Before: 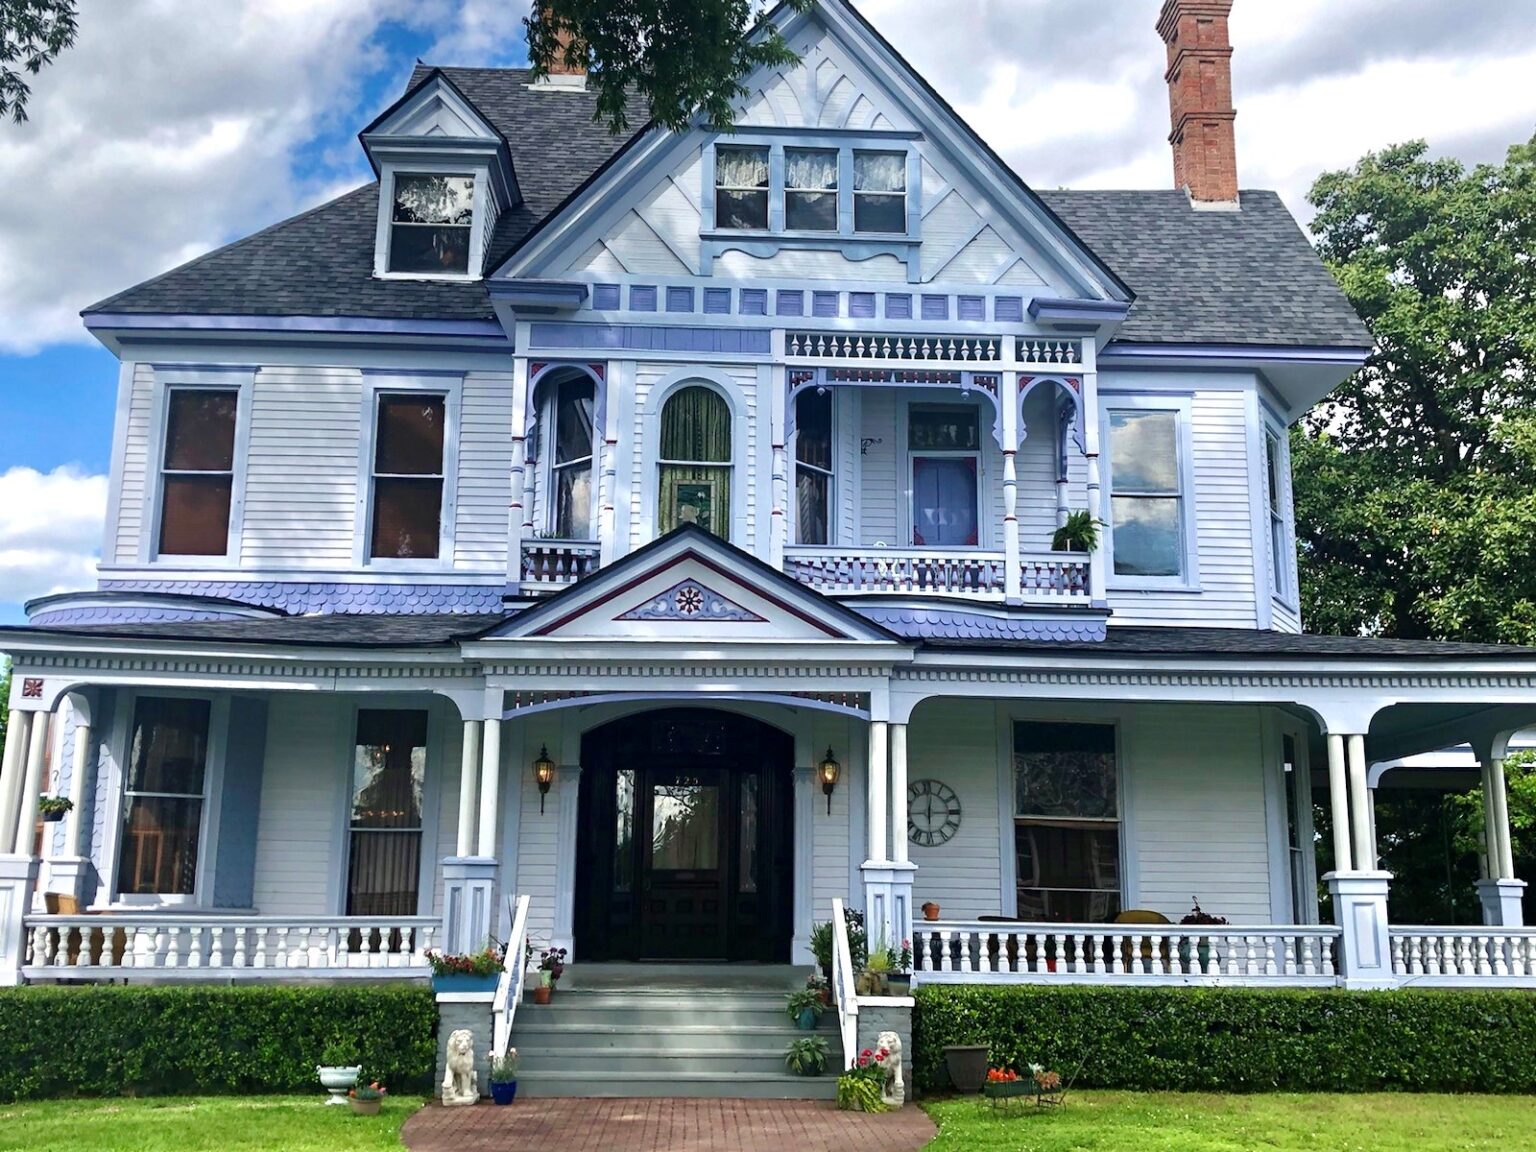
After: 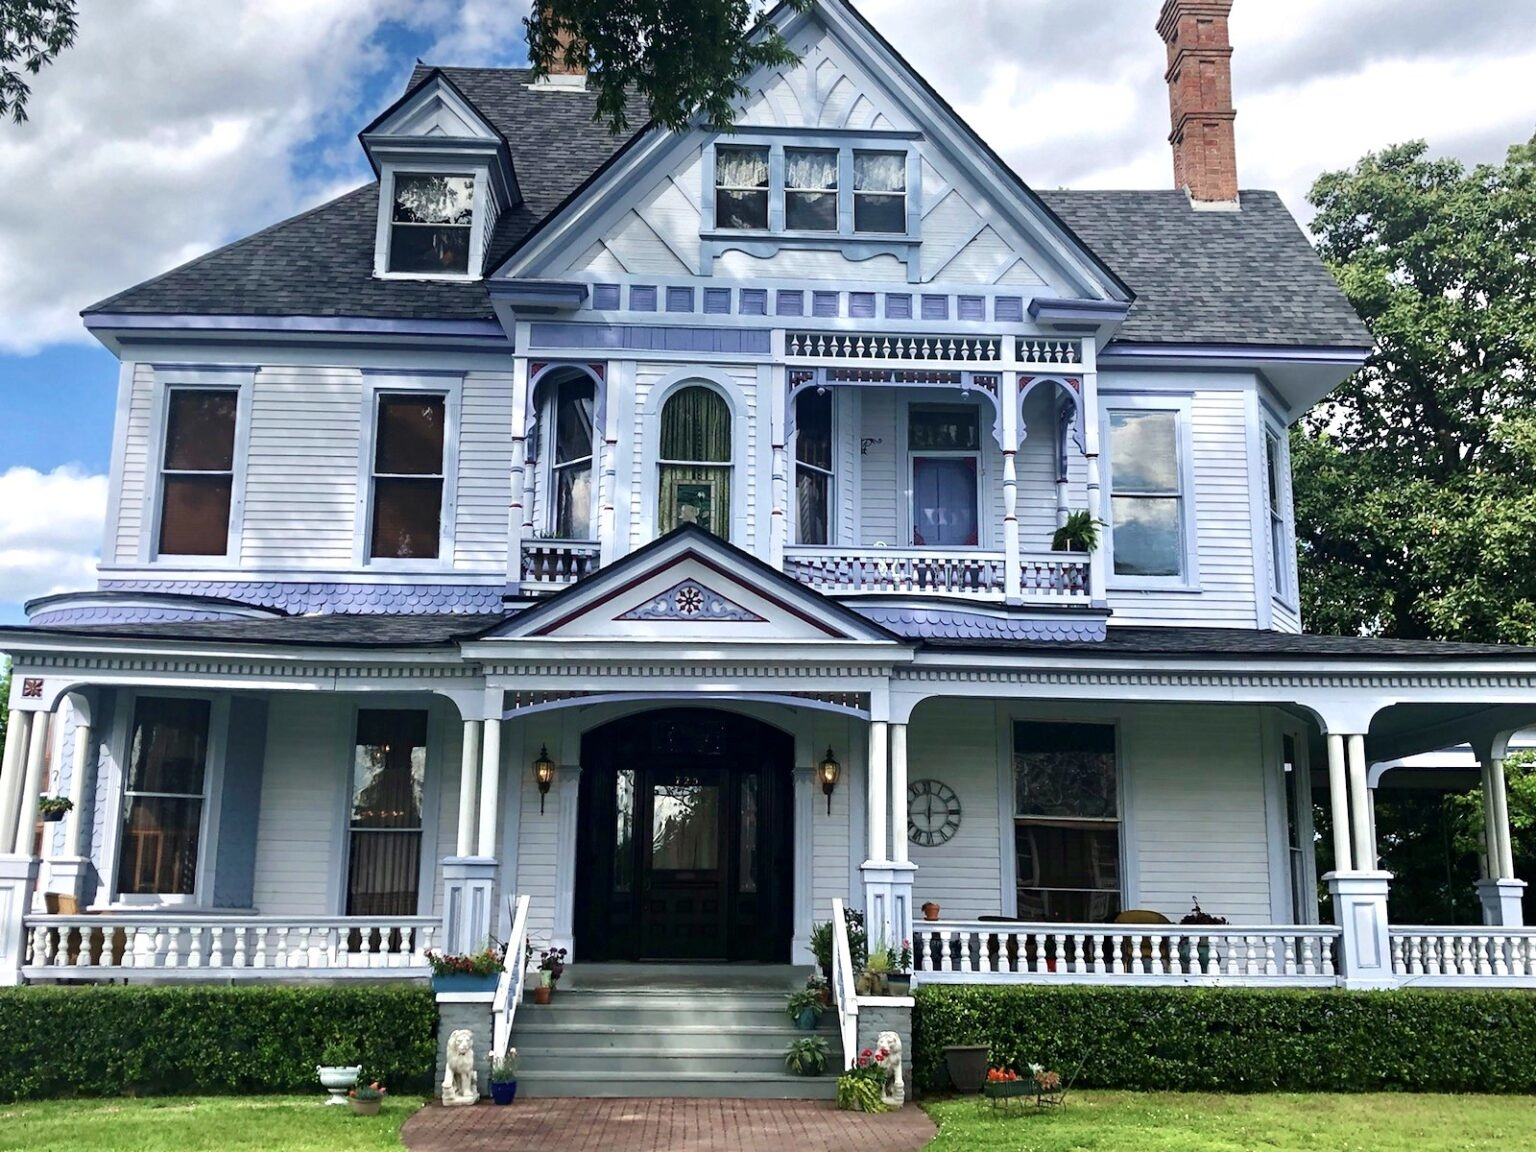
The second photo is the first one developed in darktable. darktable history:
contrast brightness saturation: contrast 0.111, saturation -0.161
